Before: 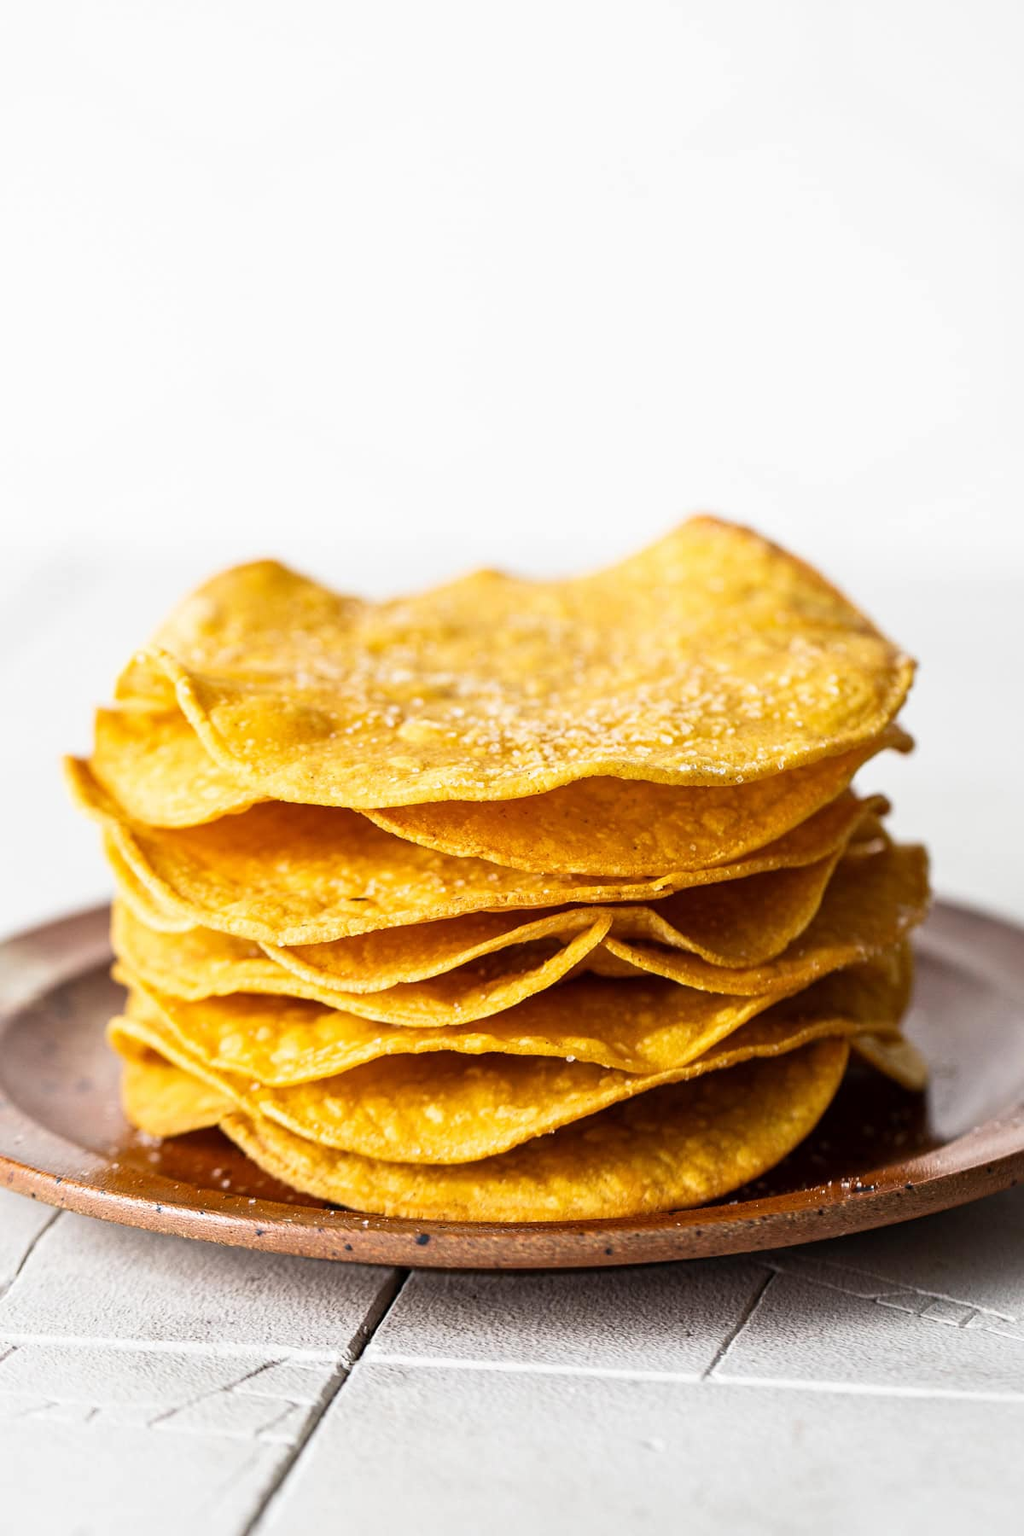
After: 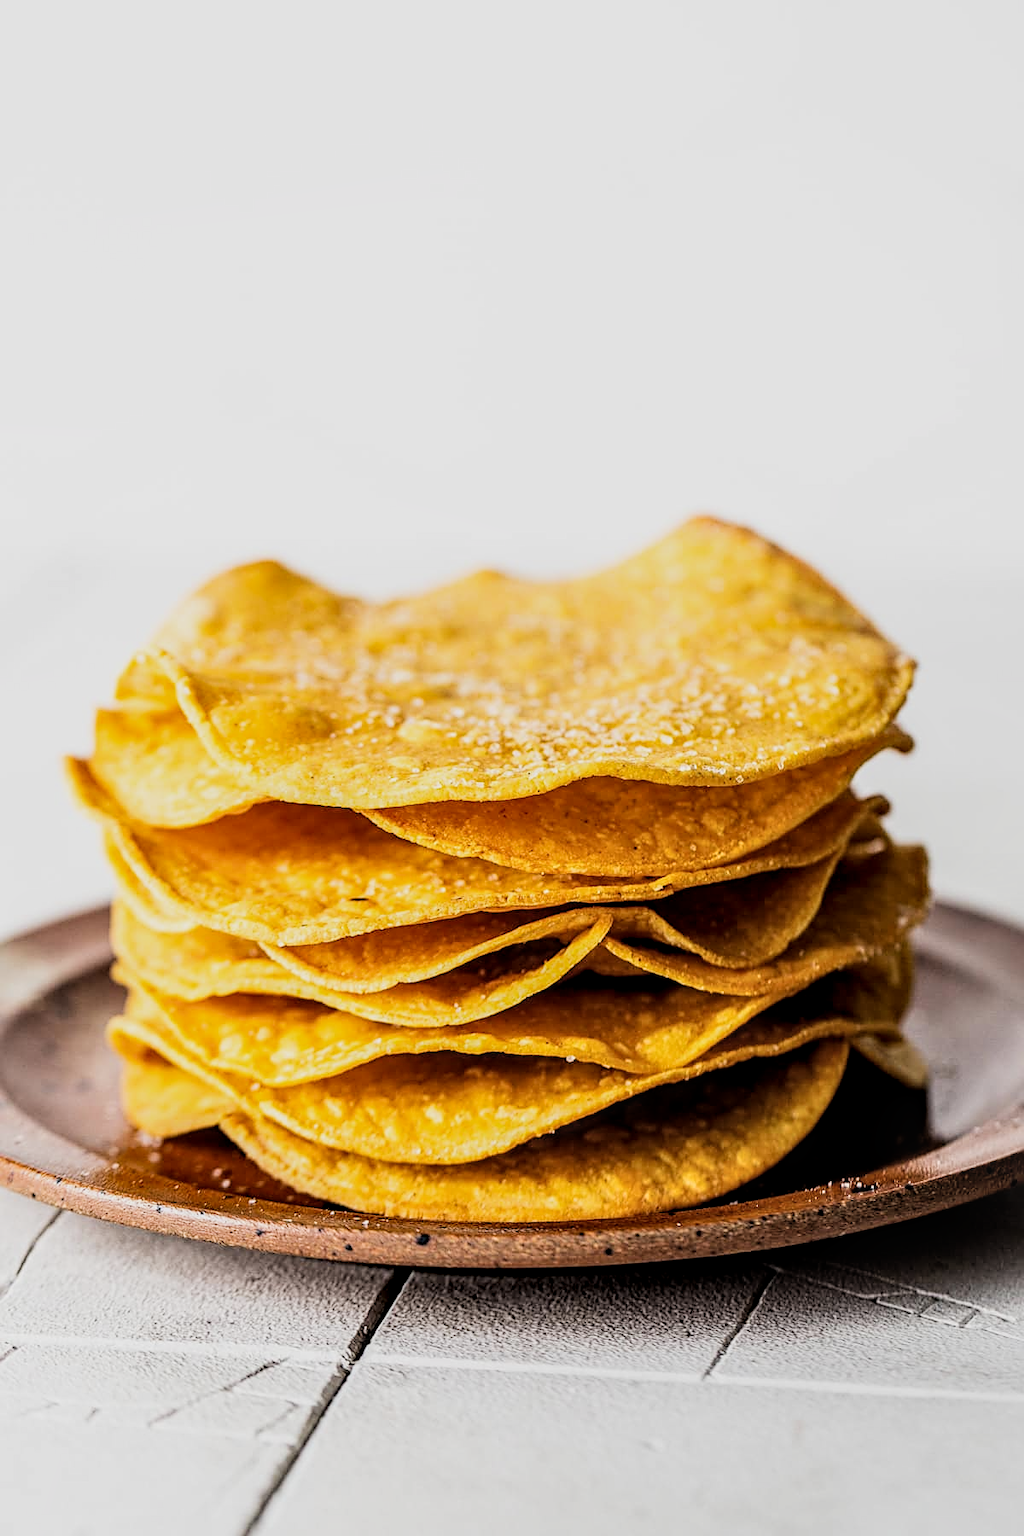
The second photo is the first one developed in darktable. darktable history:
sharpen: on, module defaults
local contrast: detail 130%
filmic rgb: black relative exposure -5 EV, hardness 2.88, contrast 1.3, highlights saturation mix -10%
